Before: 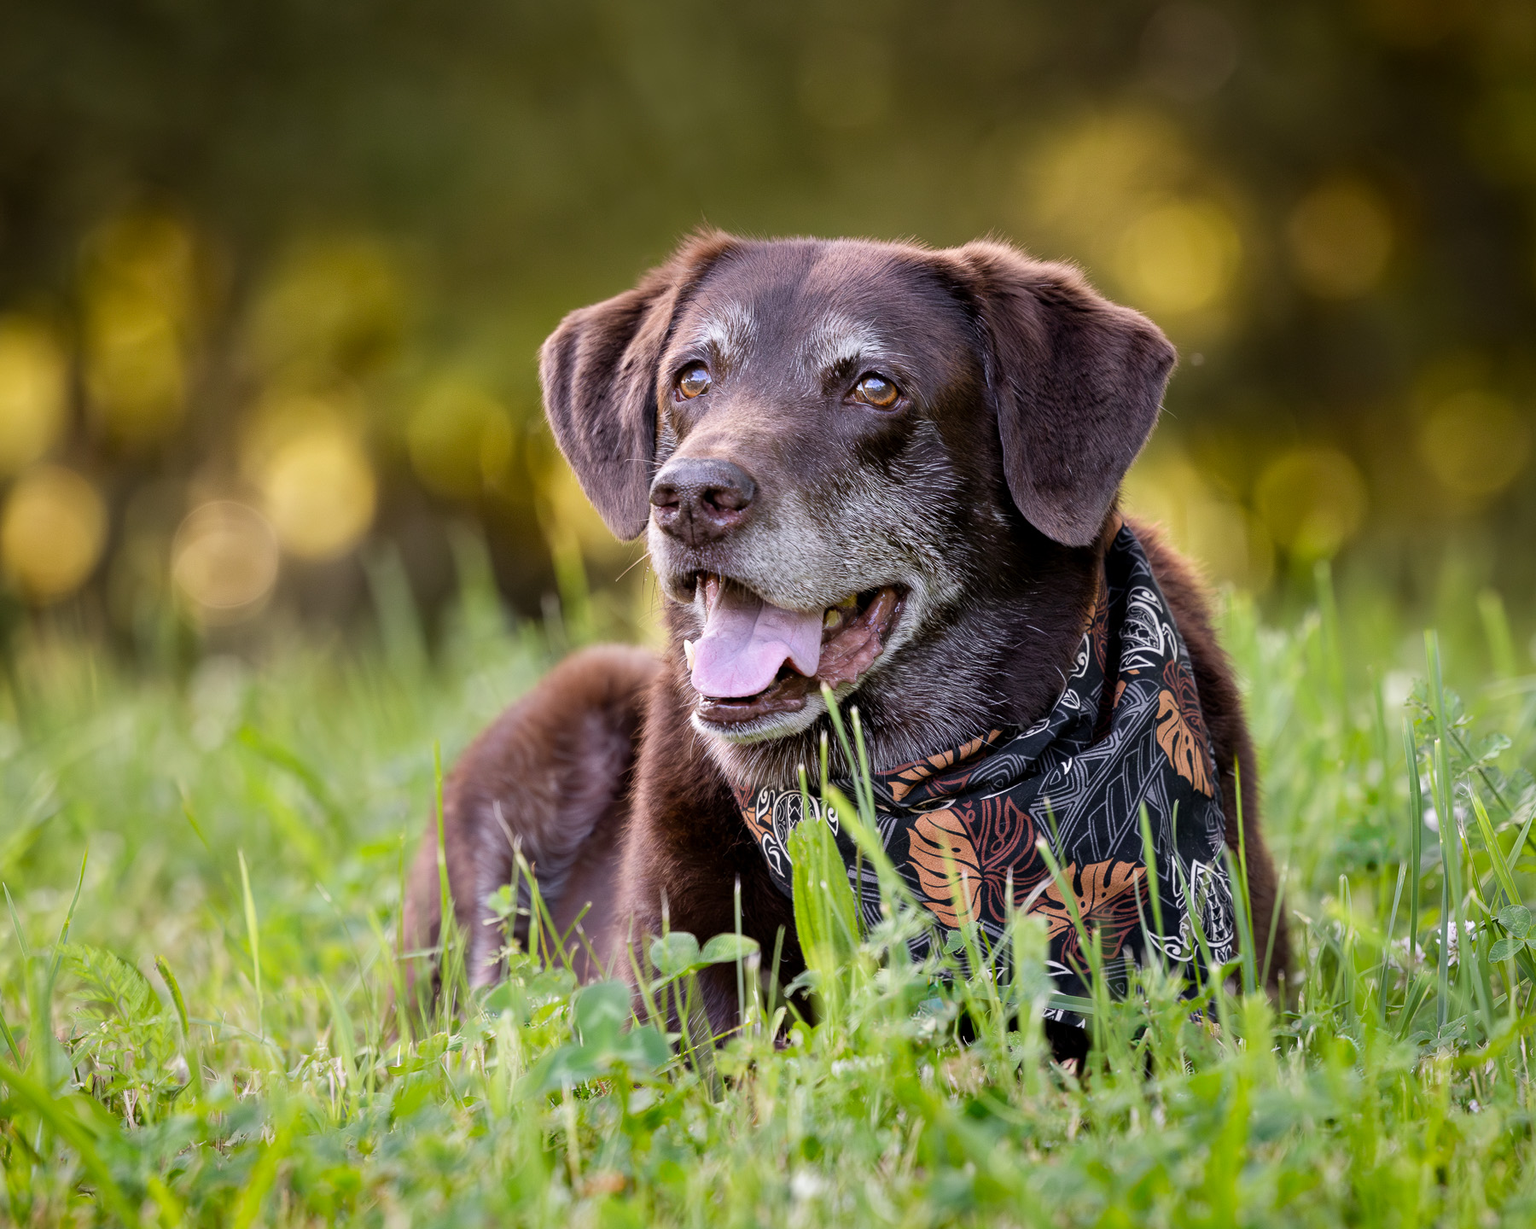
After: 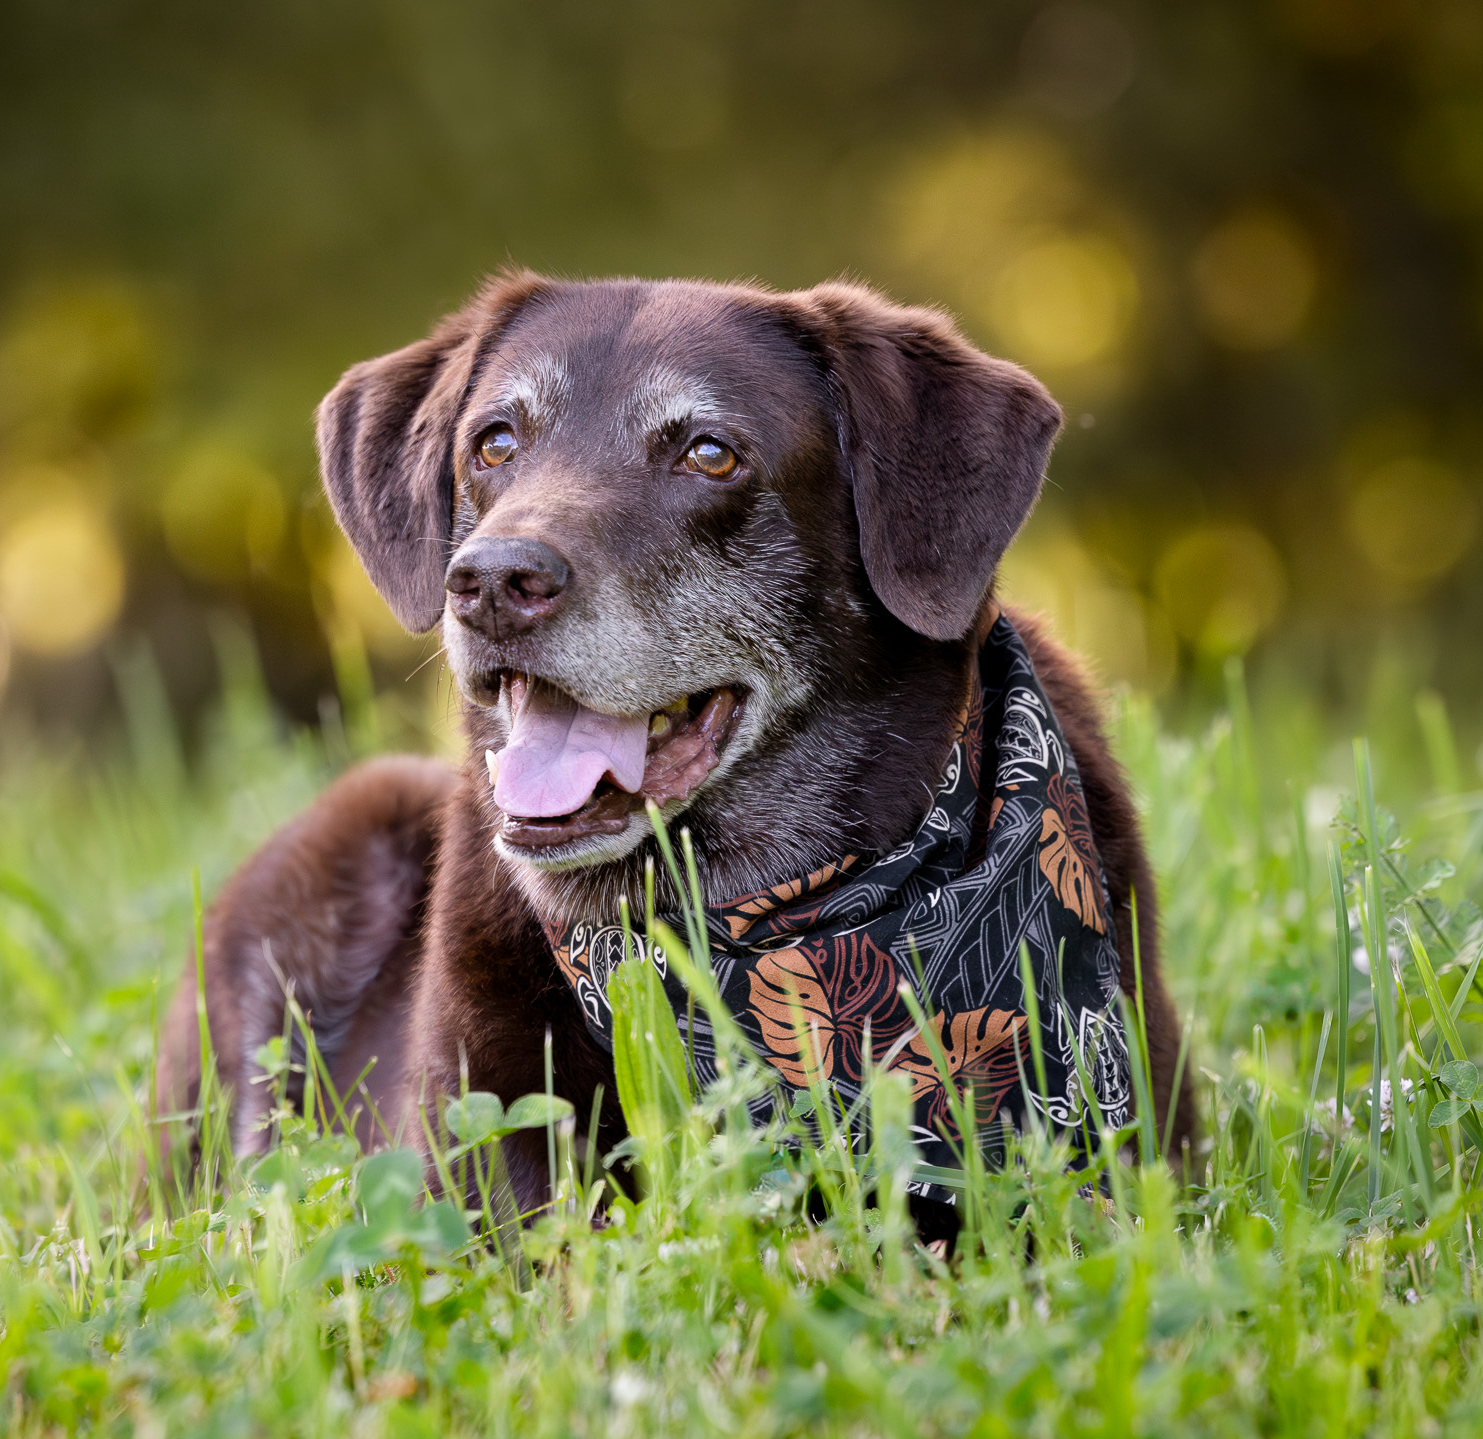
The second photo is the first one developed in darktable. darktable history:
bloom: size 9%, threshold 100%, strength 7%
crop: left 17.582%, bottom 0.031%
